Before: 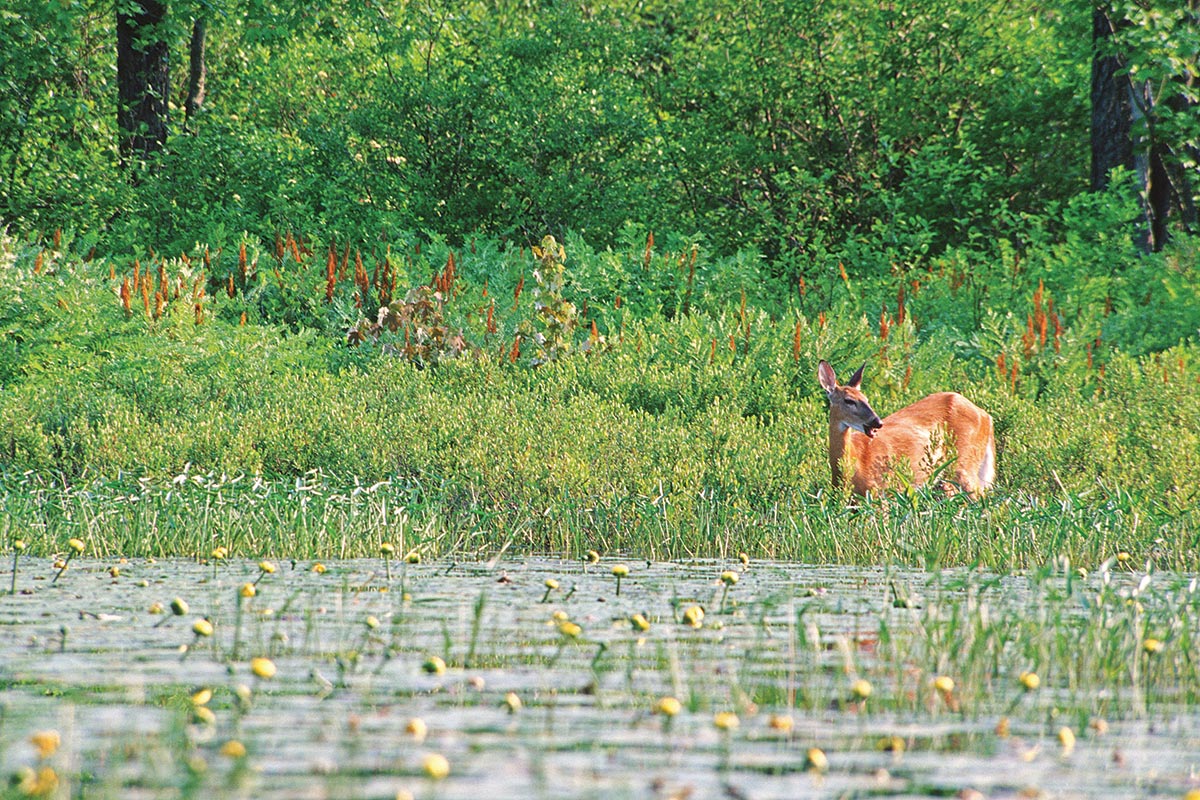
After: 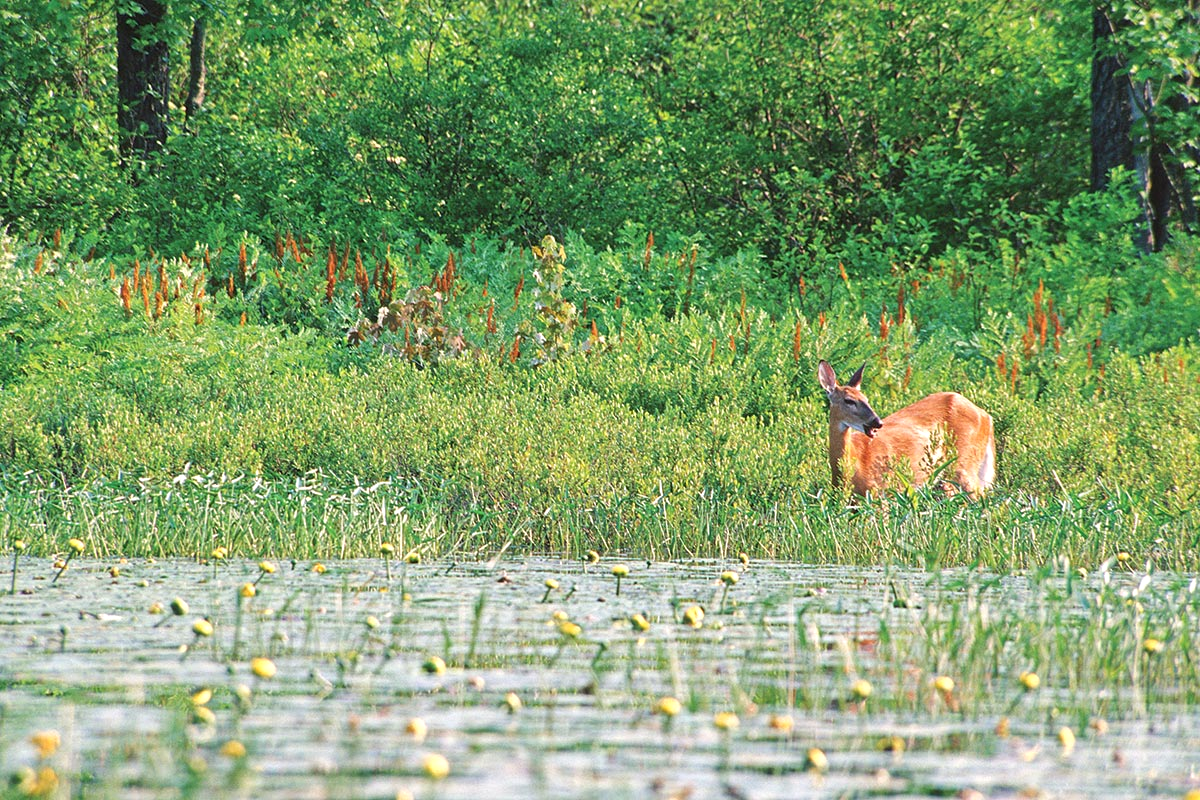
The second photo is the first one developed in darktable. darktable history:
levels: mode automatic
exposure: exposure 0.2 EV, compensate highlight preservation false
